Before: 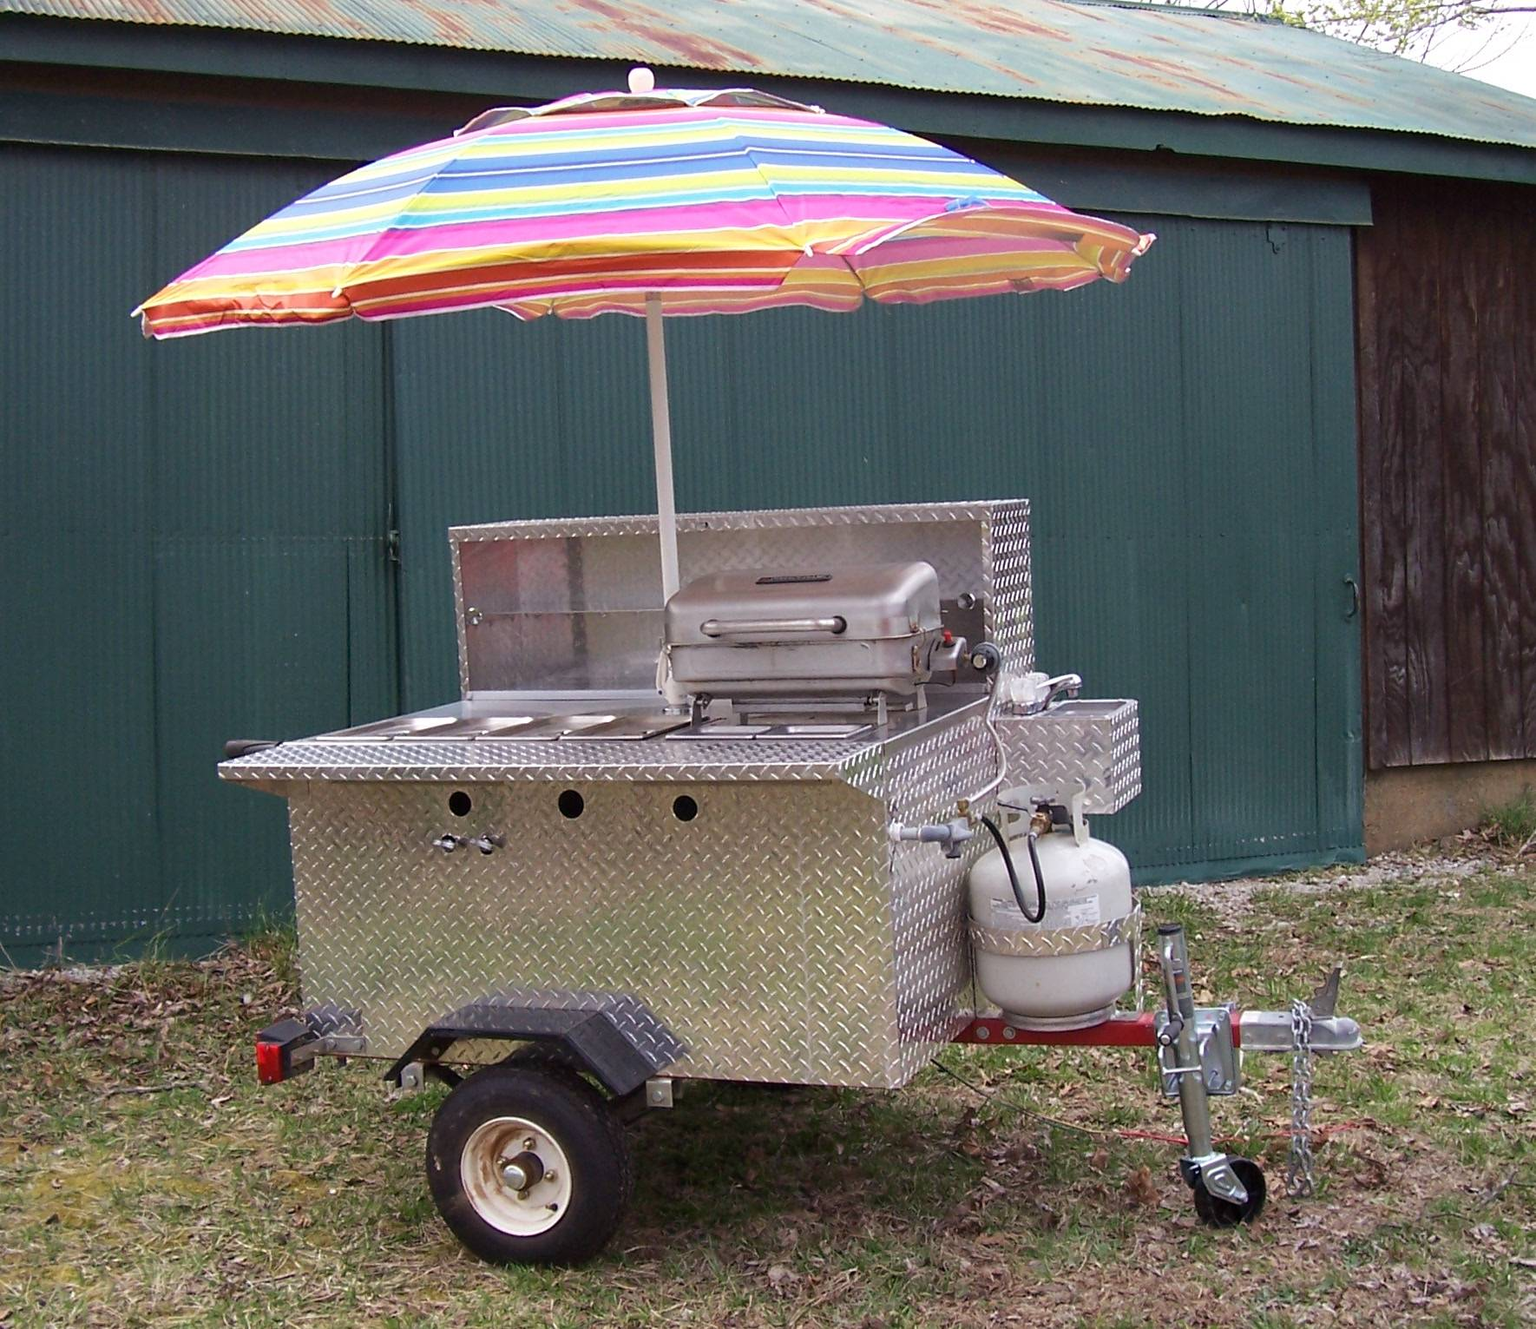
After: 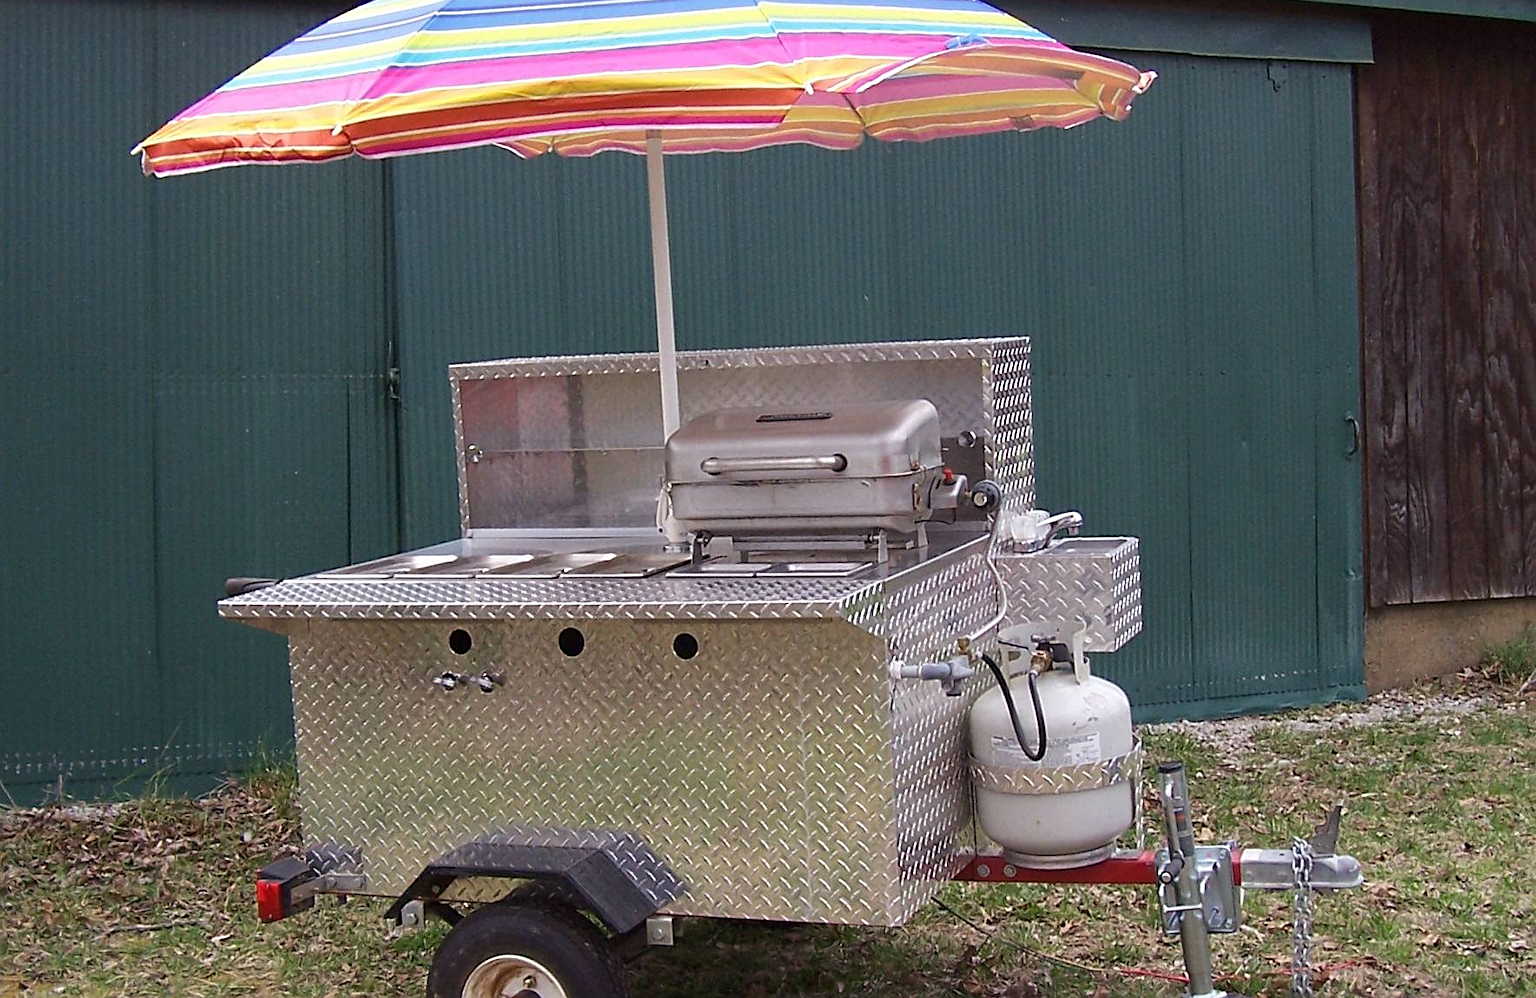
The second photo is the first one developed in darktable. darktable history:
crop and rotate: top 12.286%, bottom 12.564%
sharpen: on, module defaults
